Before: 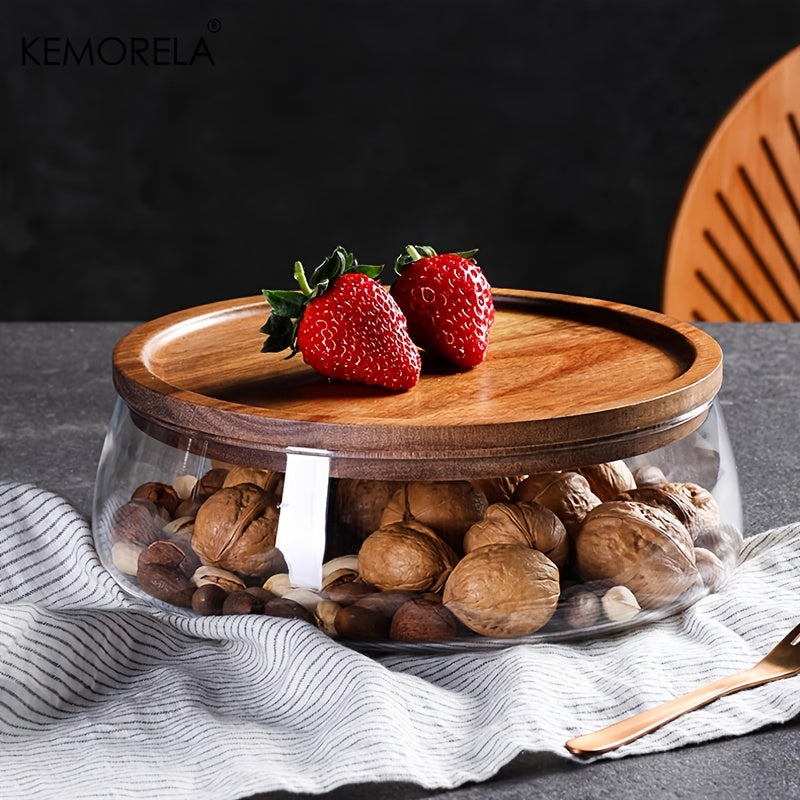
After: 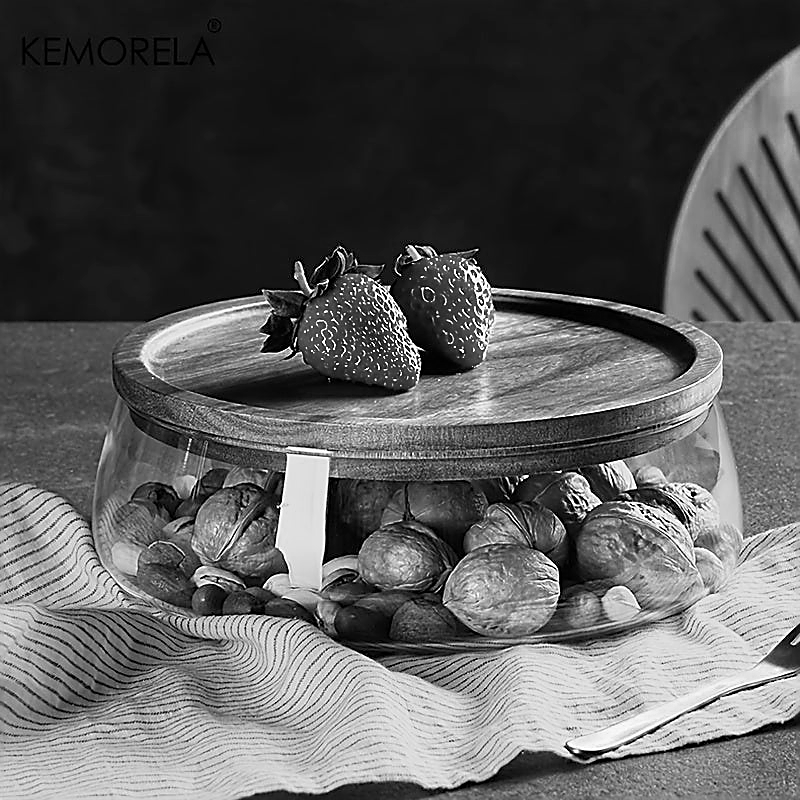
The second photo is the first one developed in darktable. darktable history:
color zones: curves: ch0 [(0.002, 0.593) (0.143, 0.417) (0.285, 0.541) (0.455, 0.289) (0.608, 0.327) (0.727, 0.283) (0.869, 0.571) (1, 0.603)]; ch1 [(0, 0) (0.143, 0) (0.286, 0) (0.429, 0) (0.571, 0) (0.714, 0) (0.857, 0)]
white balance: red 0.98, blue 1.61
sharpen: radius 1.4, amount 1.25, threshold 0.7
